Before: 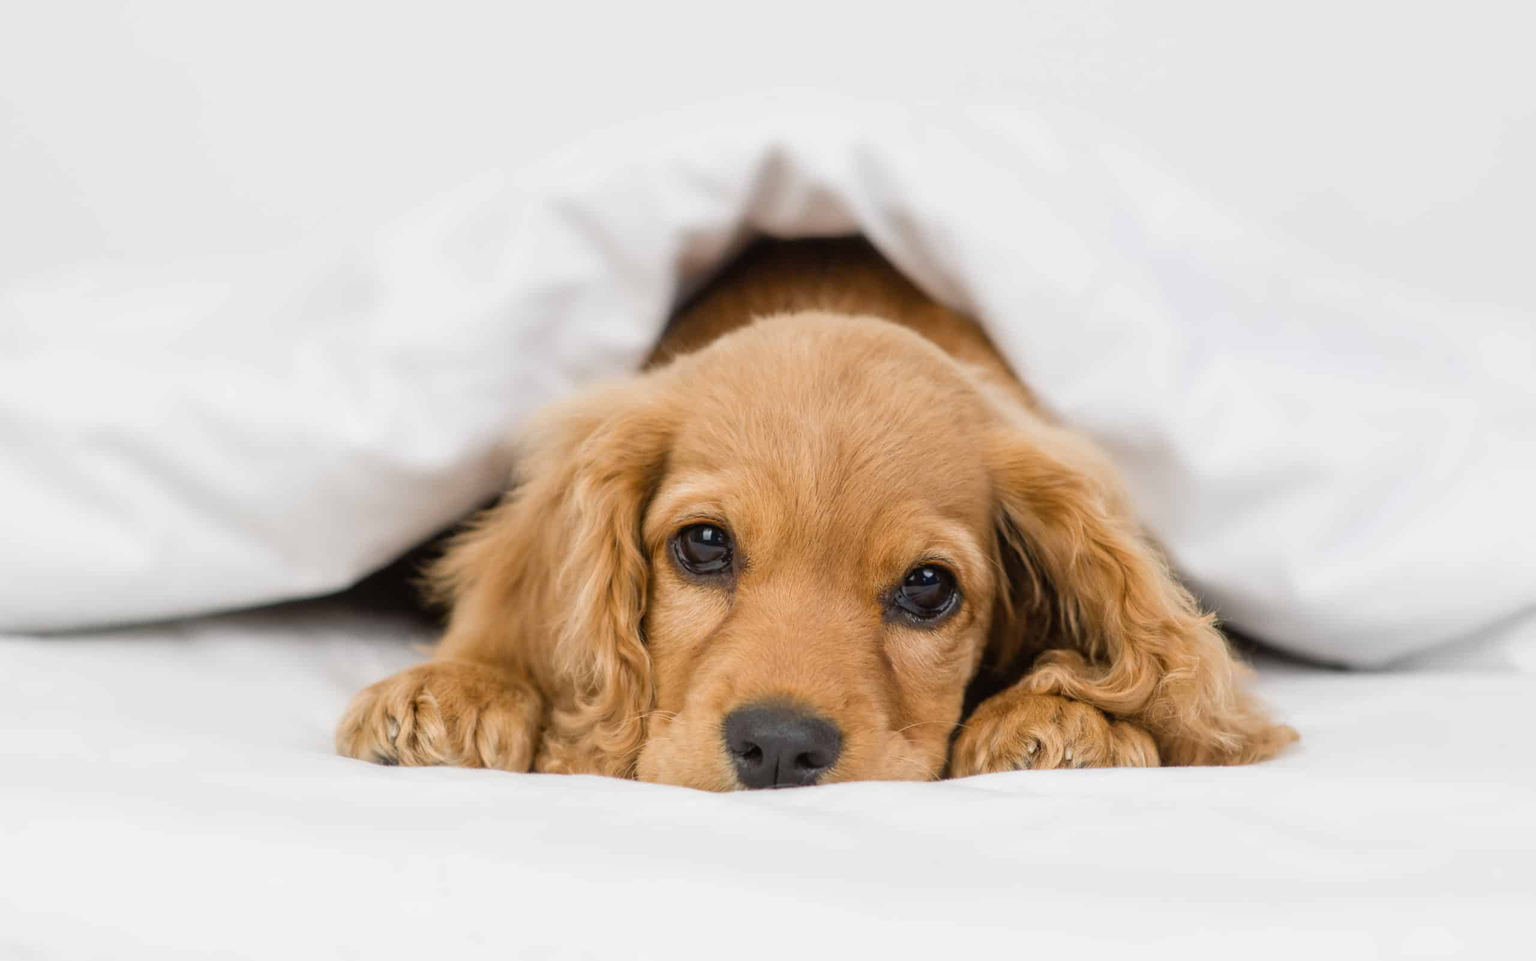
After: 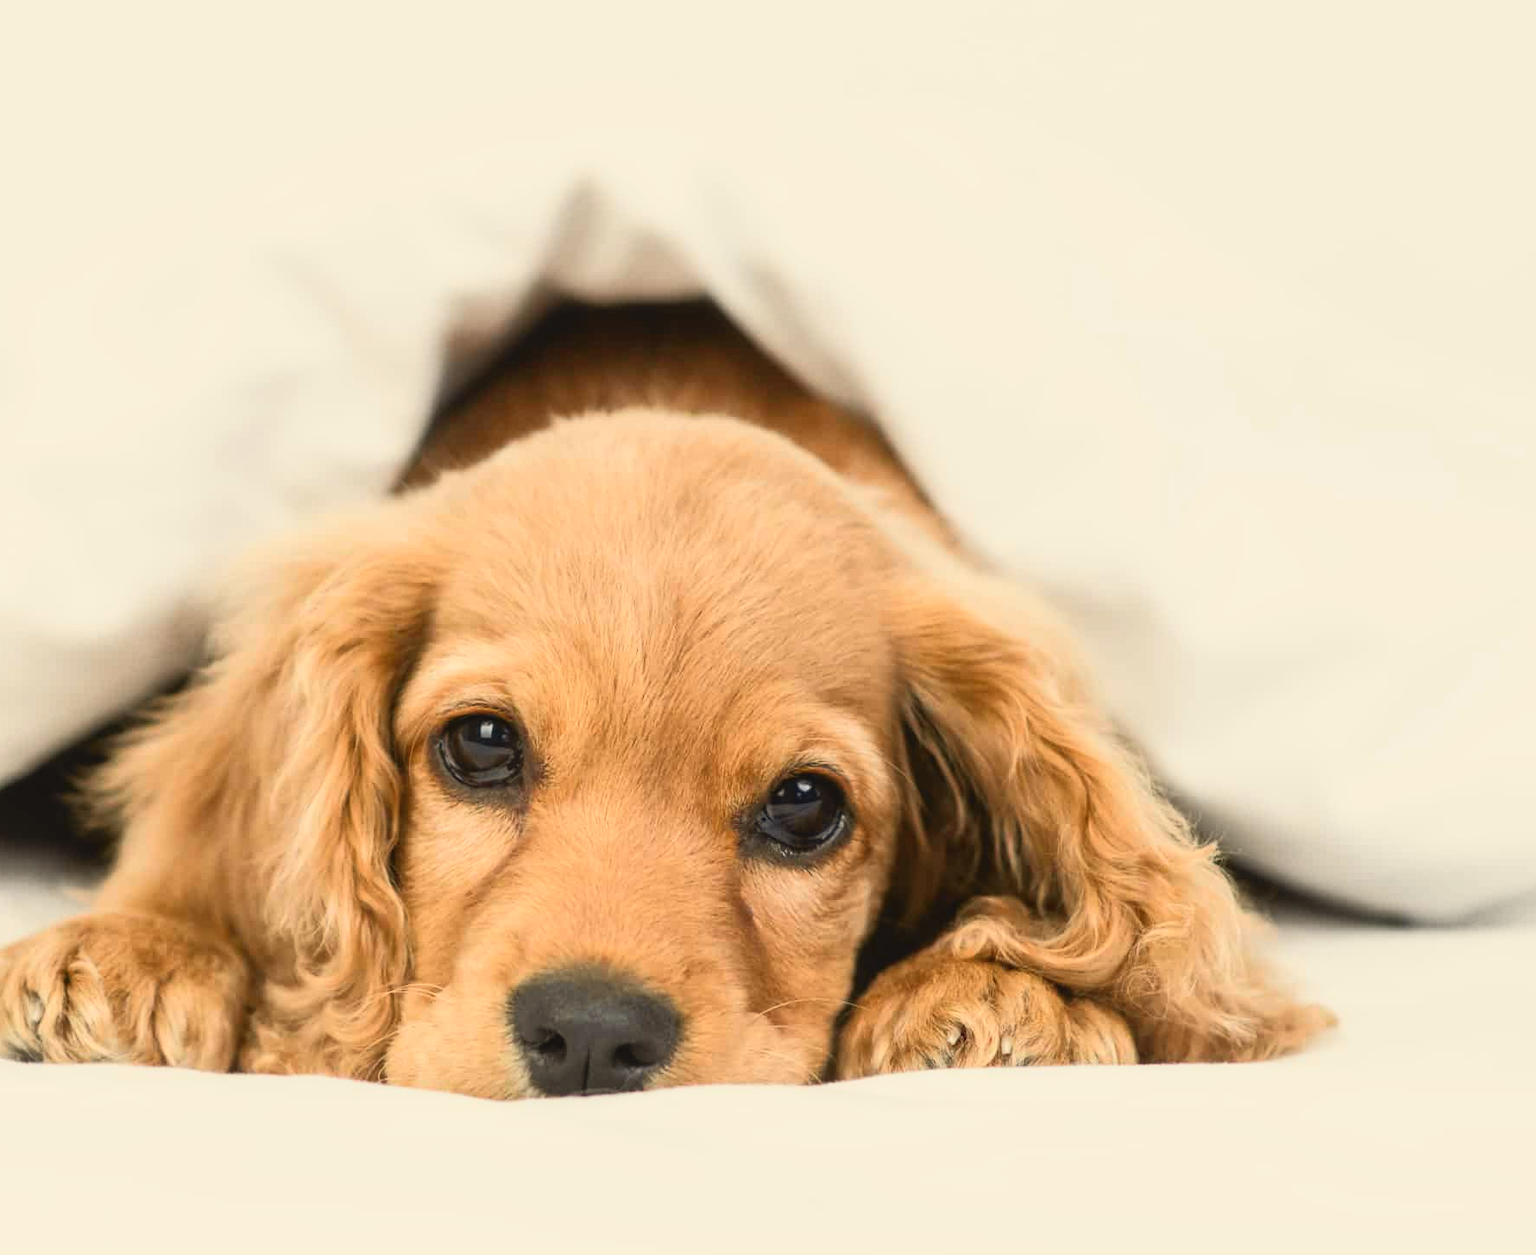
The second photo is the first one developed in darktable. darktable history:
crop and rotate: left 24.034%, top 2.838%, right 6.406%, bottom 6.299%
tone curve: curves: ch0 [(0, 0.038) (0.193, 0.212) (0.461, 0.502) (0.629, 0.731) (0.838, 0.916) (1, 0.967)]; ch1 [(0, 0) (0.35, 0.356) (0.45, 0.453) (0.504, 0.503) (0.532, 0.524) (0.558, 0.559) (0.735, 0.762) (1, 1)]; ch2 [(0, 0) (0.281, 0.266) (0.456, 0.469) (0.5, 0.5) (0.533, 0.545) (0.606, 0.607) (0.646, 0.654) (1, 1)], color space Lab, independent channels, preserve colors none
white balance: red 1.029, blue 0.92
